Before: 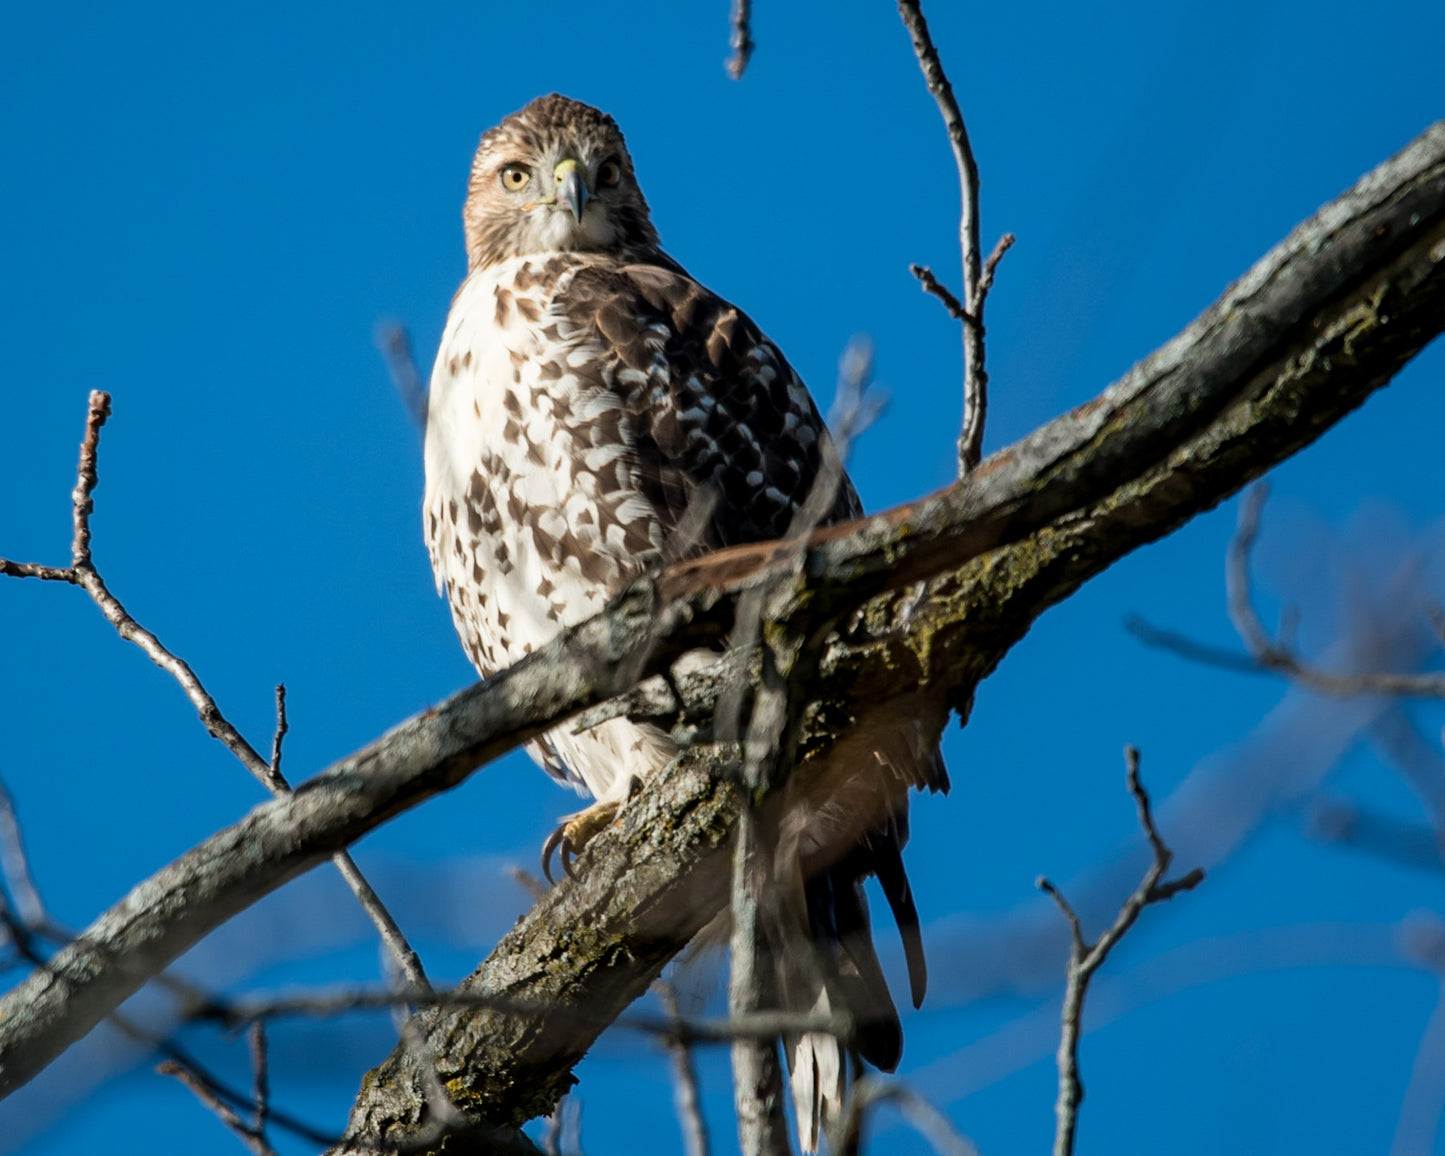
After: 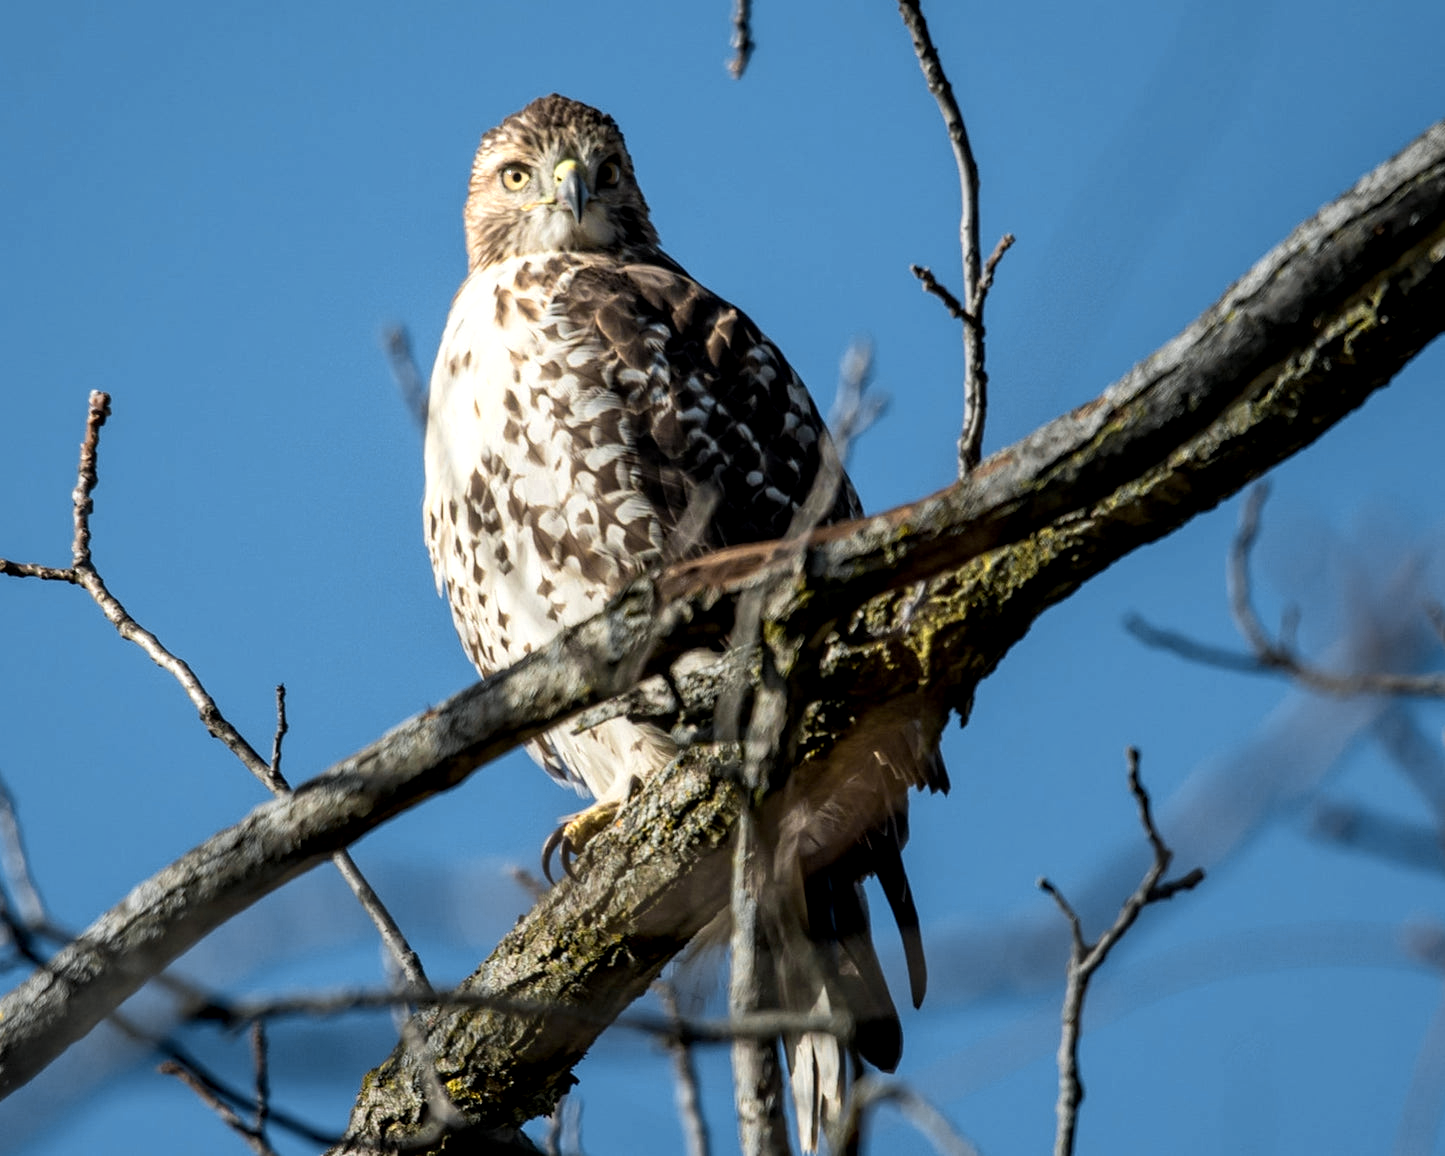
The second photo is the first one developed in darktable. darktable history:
color zones: curves: ch0 [(0.004, 0.306) (0.107, 0.448) (0.252, 0.656) (0.41, 0.398) (0.595, 0.515) (0.768, 0.628)]; ch1 [(0.07, 0.323) (0.151, 0.452) (0.252, 0.608) (0.346, 0.221) (0.463, 0.189) (0.61, 0.368) (0.735, 0.395) (0.921, 0.412)]; ch2 [(0, 0.476) (0.132, 0.512) (0.243, 0.512) (0.397, 0.48) (0.522, 0.376) (0.634, 0.536) (0.761, 0.46)]
local contrast: on, module defaults
